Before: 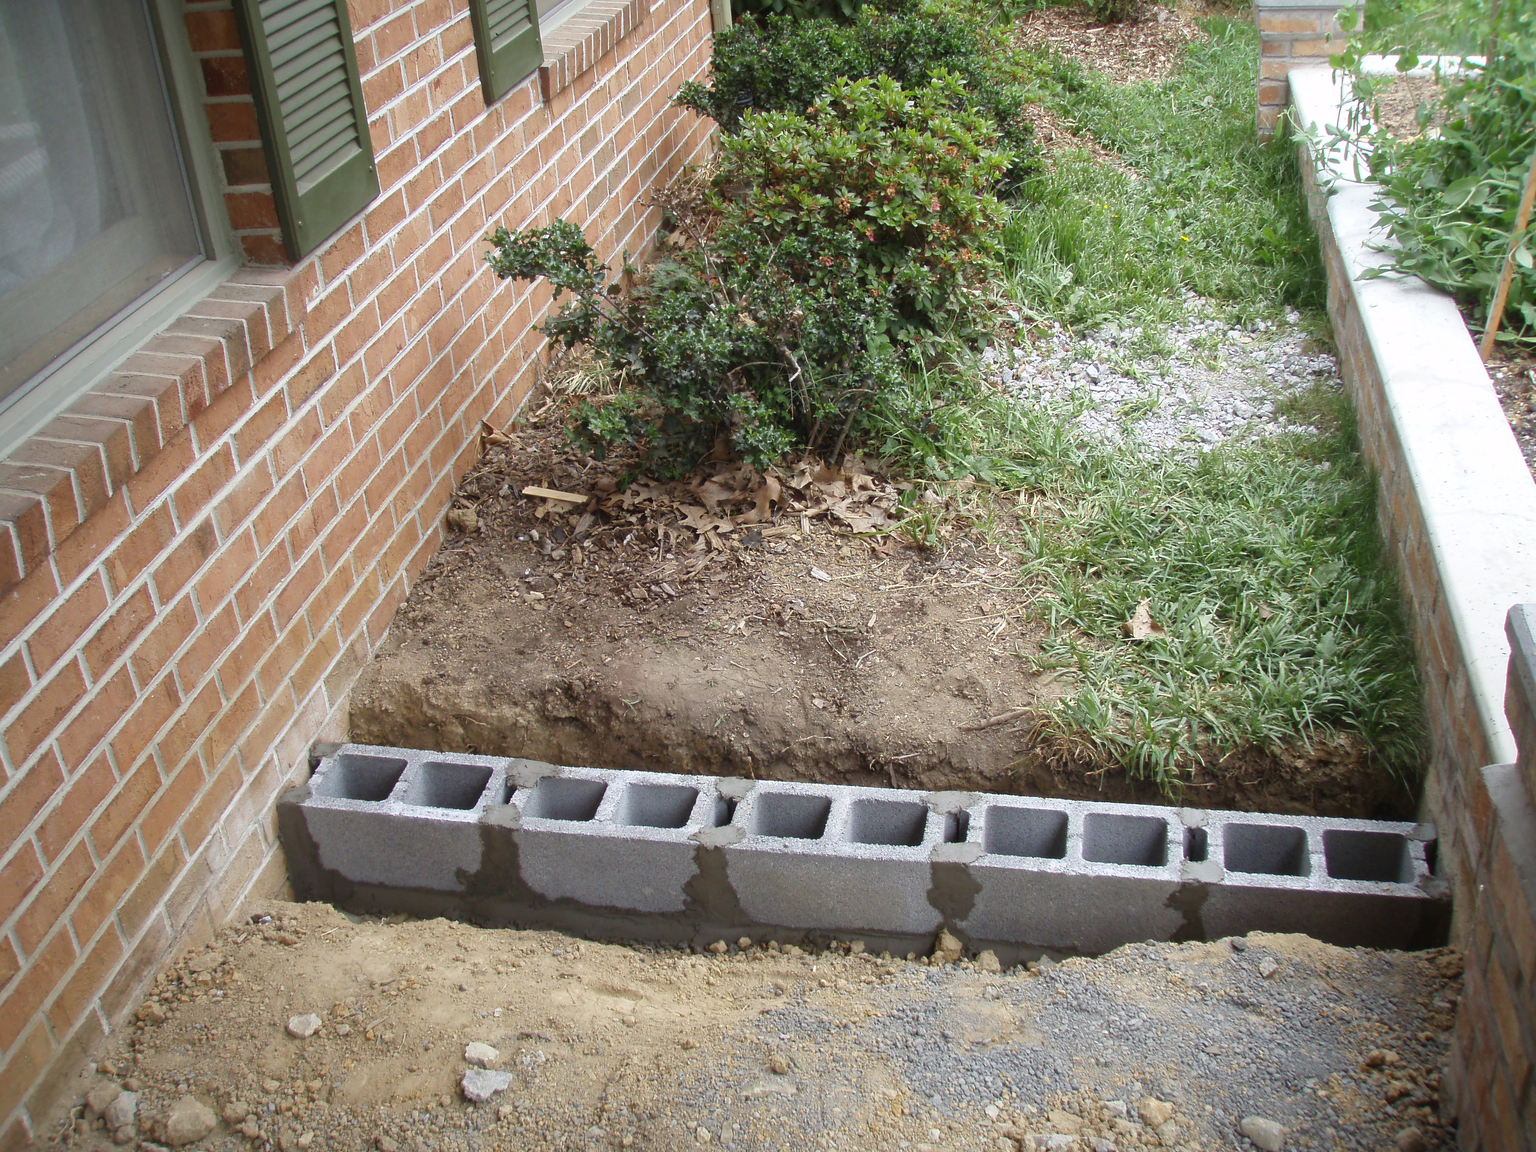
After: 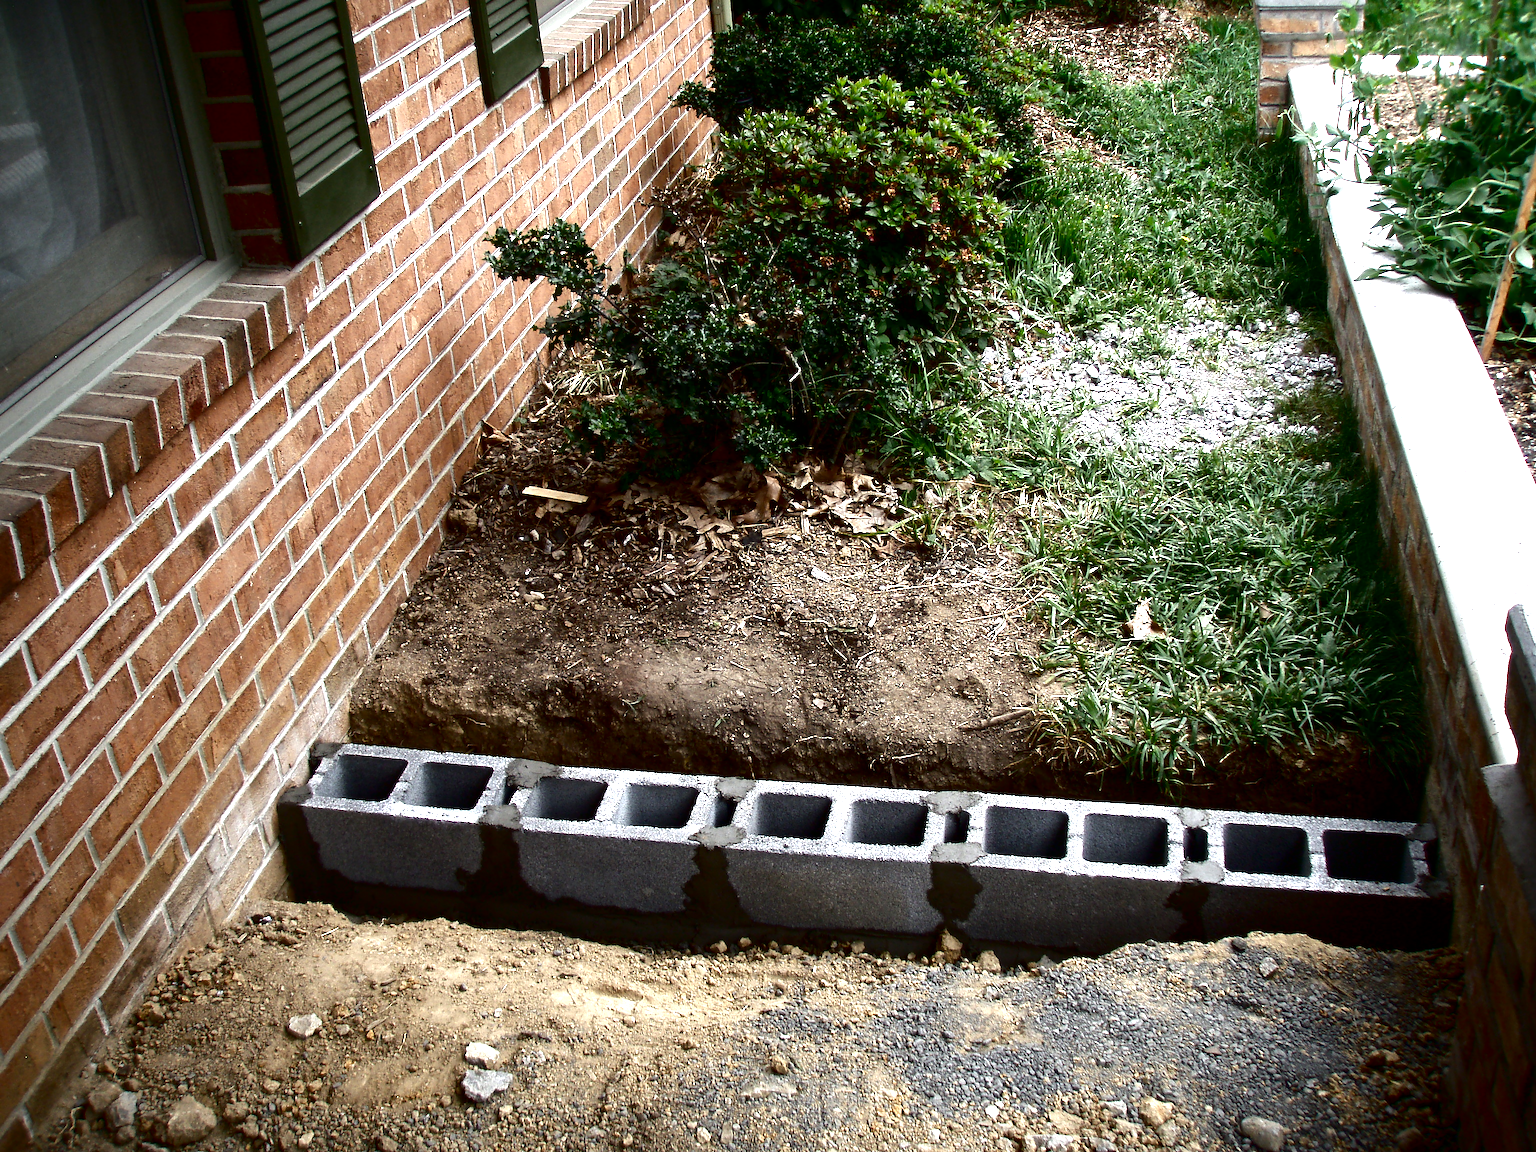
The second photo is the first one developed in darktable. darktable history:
contrast brightness saturation: contrast 0.09, brightness -0.59, saturation 0.17
tone equalizer: -8 EV -0.75 EV, -7 EV -0.7 EV, -6 EV -0.6 EV, -5 EV -0.4 EV, -3 EV 0.4 EV, -2 EV 0.6 EV, -1 EV 0.7 EV, +0 EV 0.75 EV, edges refinement/feathering 500, mask exposure compensation -1.57 EV, preserve details no
color zones: curves: ch0 [(0.018, 0.548) (0.224, 0.64) (0.425, 0.447) (0.675, 0.575) (0.732, 0.579)]; ch1 [(0.066, 0.487) (0.25, 0.5) (0.404, 0.43) (0.75, 0.421) (0.956, 0.421)]; ch2 [(0.044, 0.561) (0.215, 0.465) (0.399, 0.544) (0.465, 0.548) (0.614, 0.447) (0.724, 0.43) (0.882, 0.623) (0.956, 0.632)]
